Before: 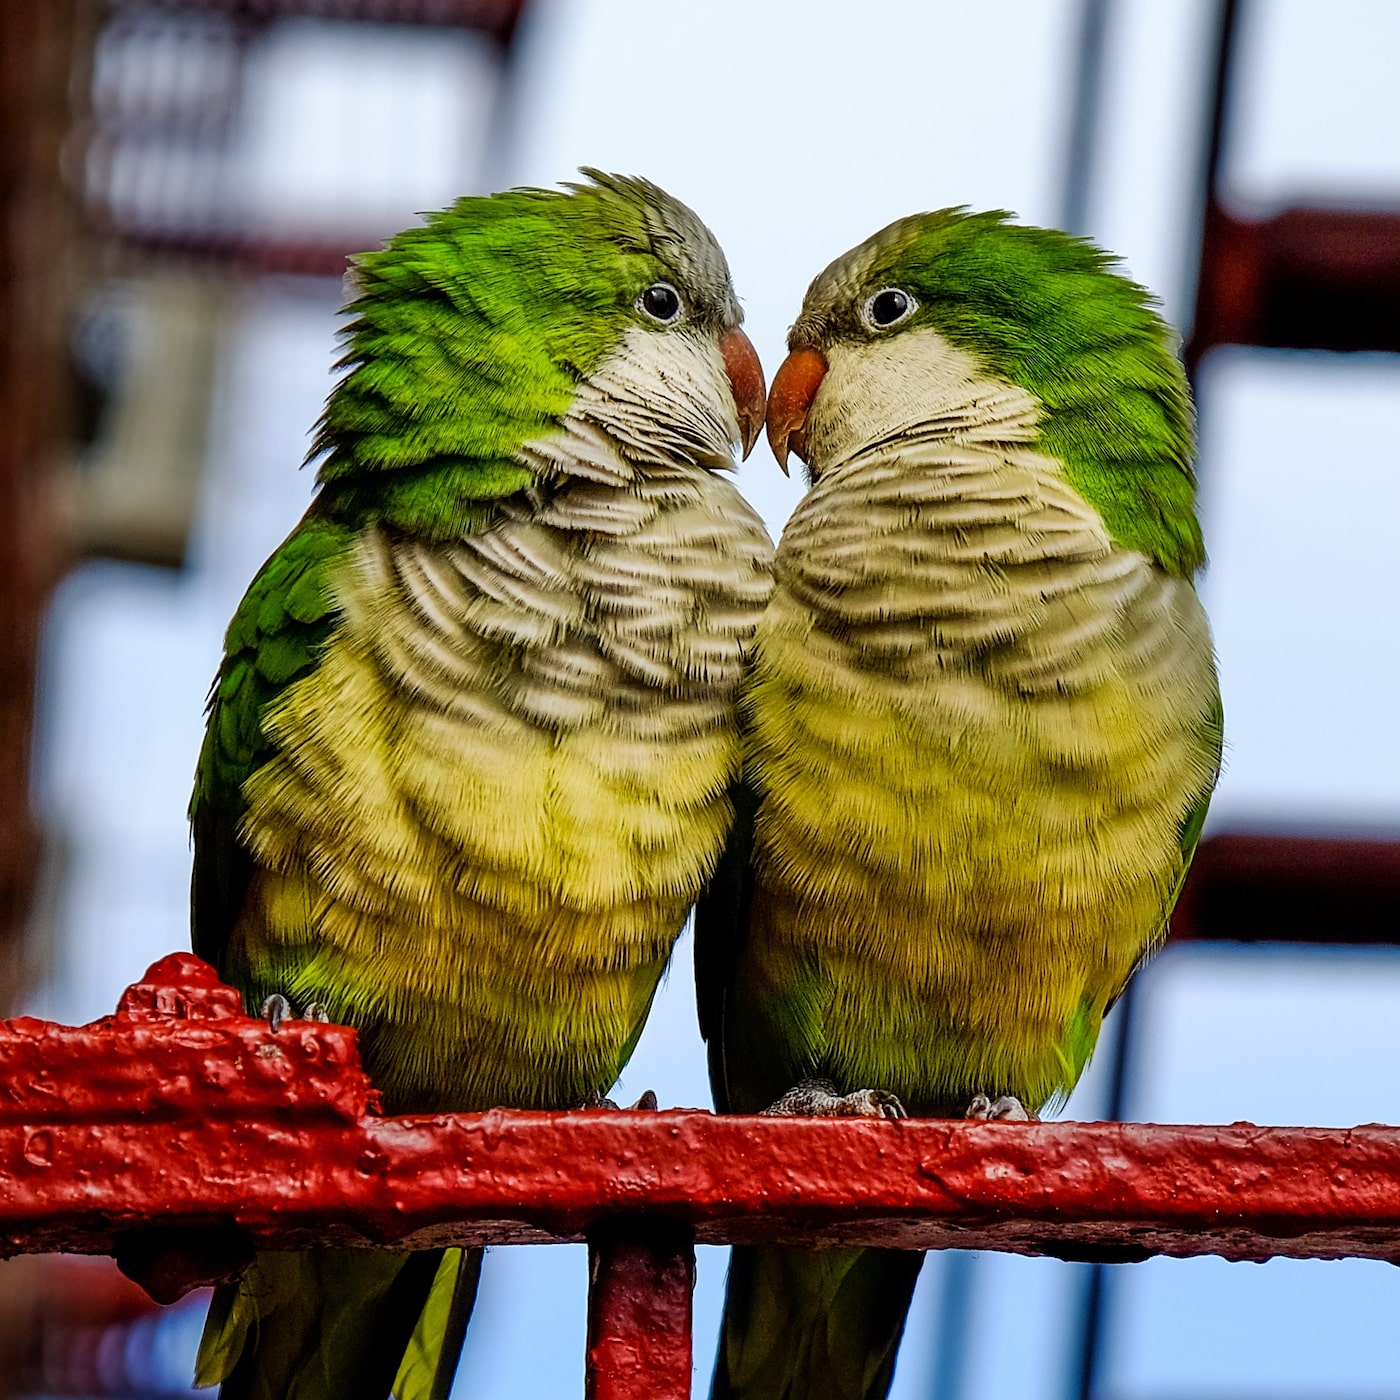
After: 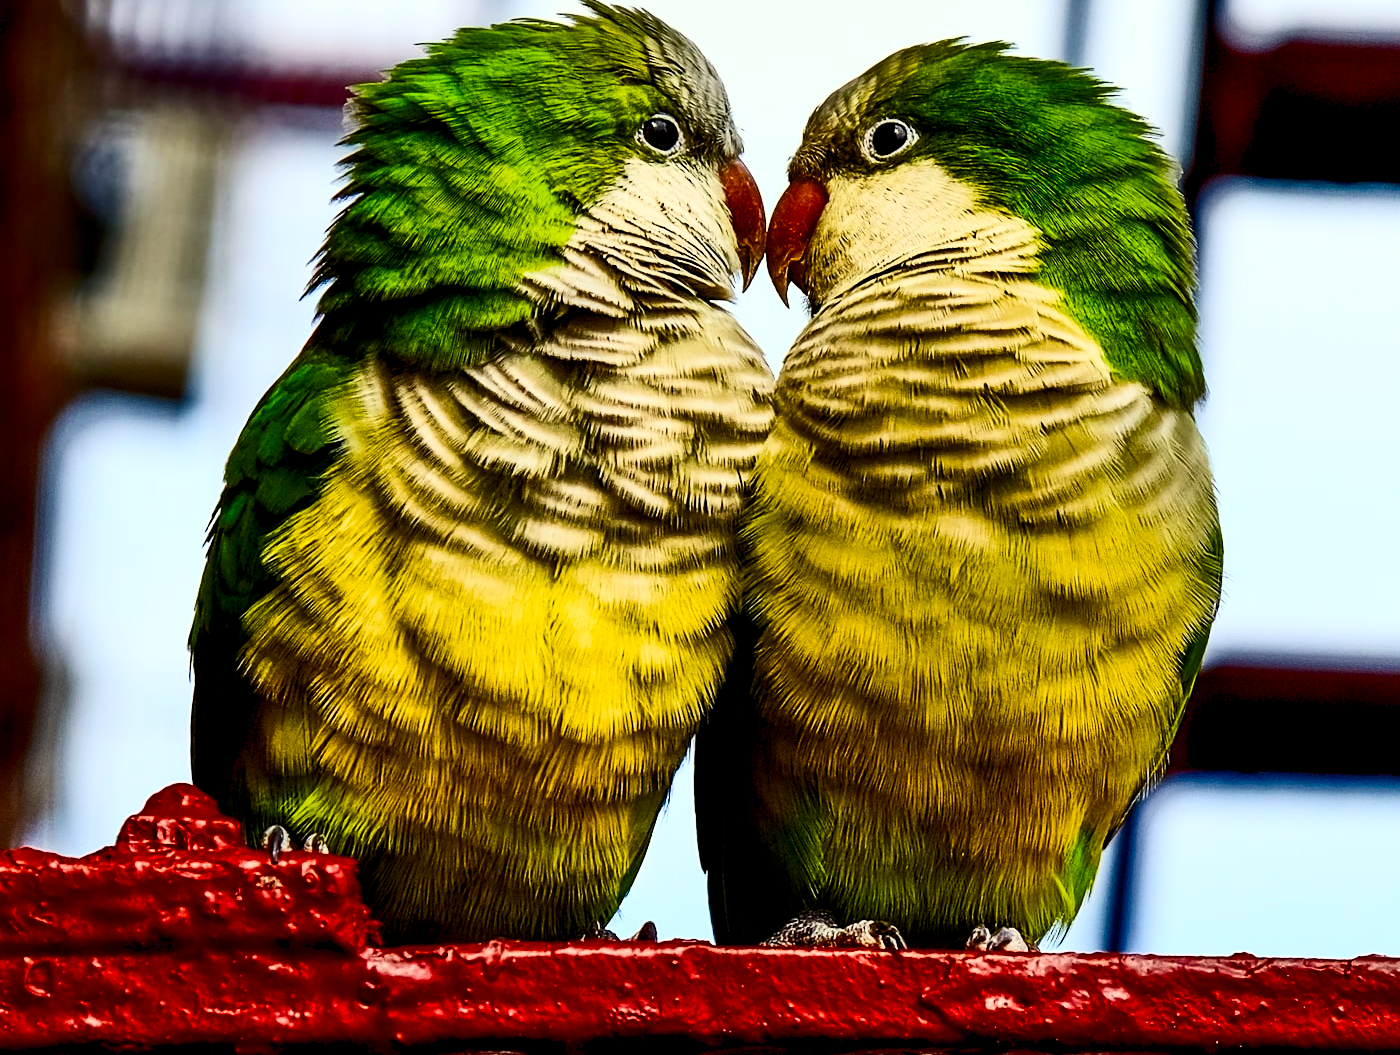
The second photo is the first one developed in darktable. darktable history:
color balance rgb: power › luminance -3.64%, power › hue 141.56°, highlights gain › luminance 5.922%, highlights gain › chroma 2.577%, highlights gain › hue 87.02°, global offset › luminance -0.467%, perceptual saturation grading › global saturation 15.152%, saturation formula JzAzBz (2021)
exposure: compensate exposure bias true, compensate highlight preservation false
crop and rotate: top 12.082%, bottom 12.536%
contrast brightness saturation: contrast 0.403, brightness 0.11, saturation 0.212
